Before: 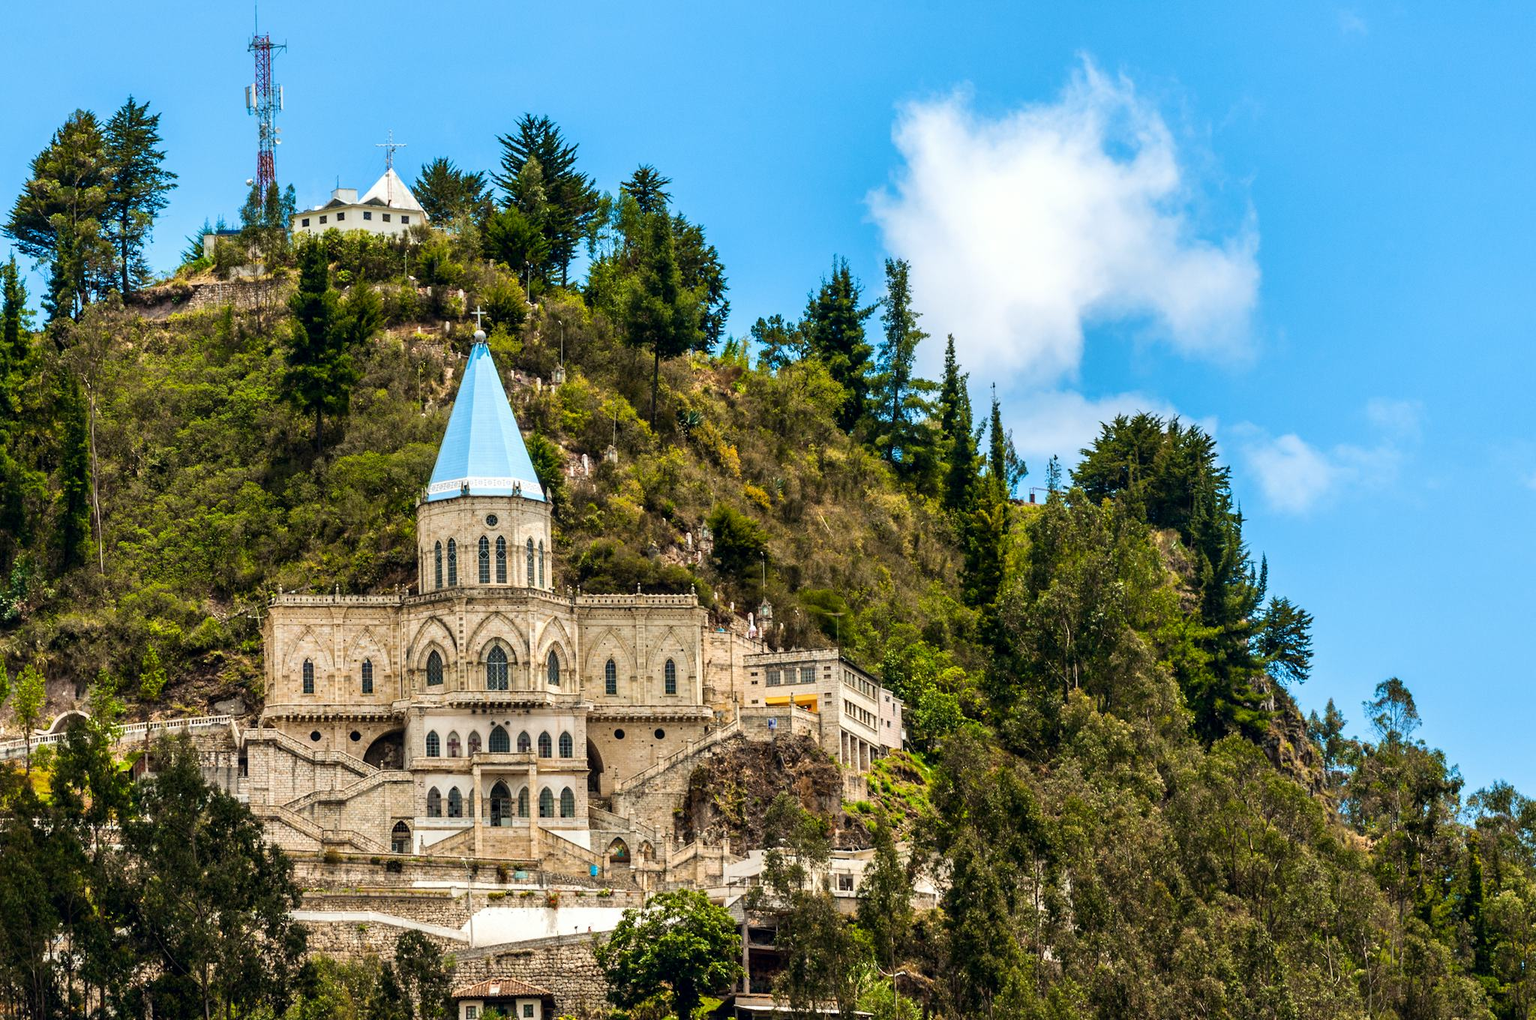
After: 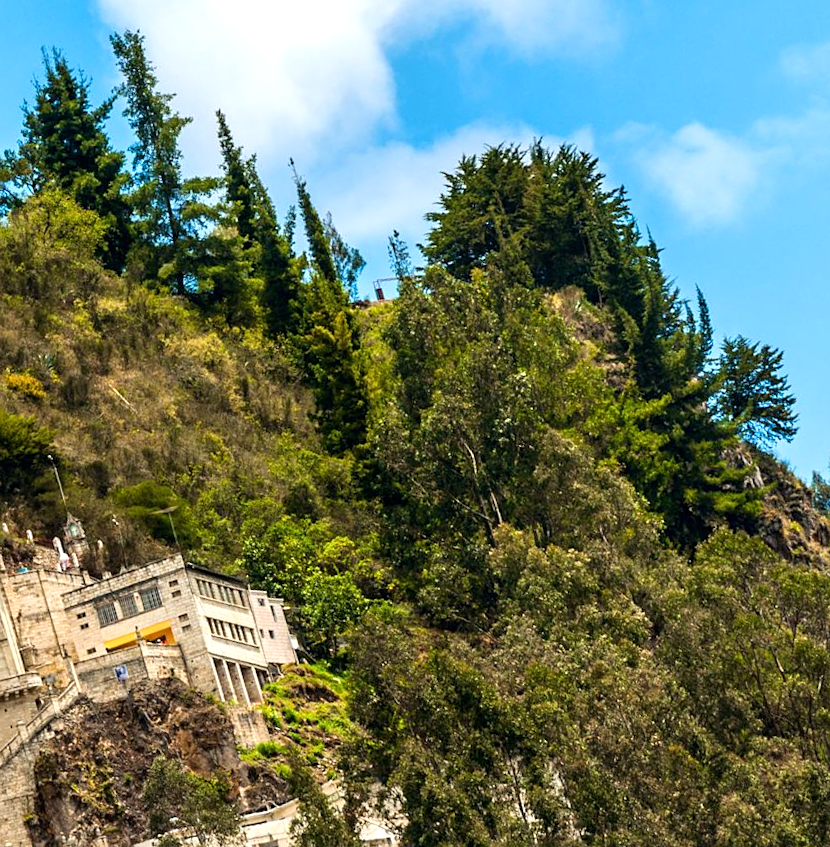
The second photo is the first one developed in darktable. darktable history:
crop: left 47.628%, top 6.643%, right 7.874%
rotate and perspective: rotation -14.8°, crop left 0.1, crop right 0.903, crop top 0.25, crop bottom 0.748
sharpen: amount 0.2
exposure: black level correction 0, exposure 0.2 EV, compensate exposure bias true, compensate highlight preservation false
